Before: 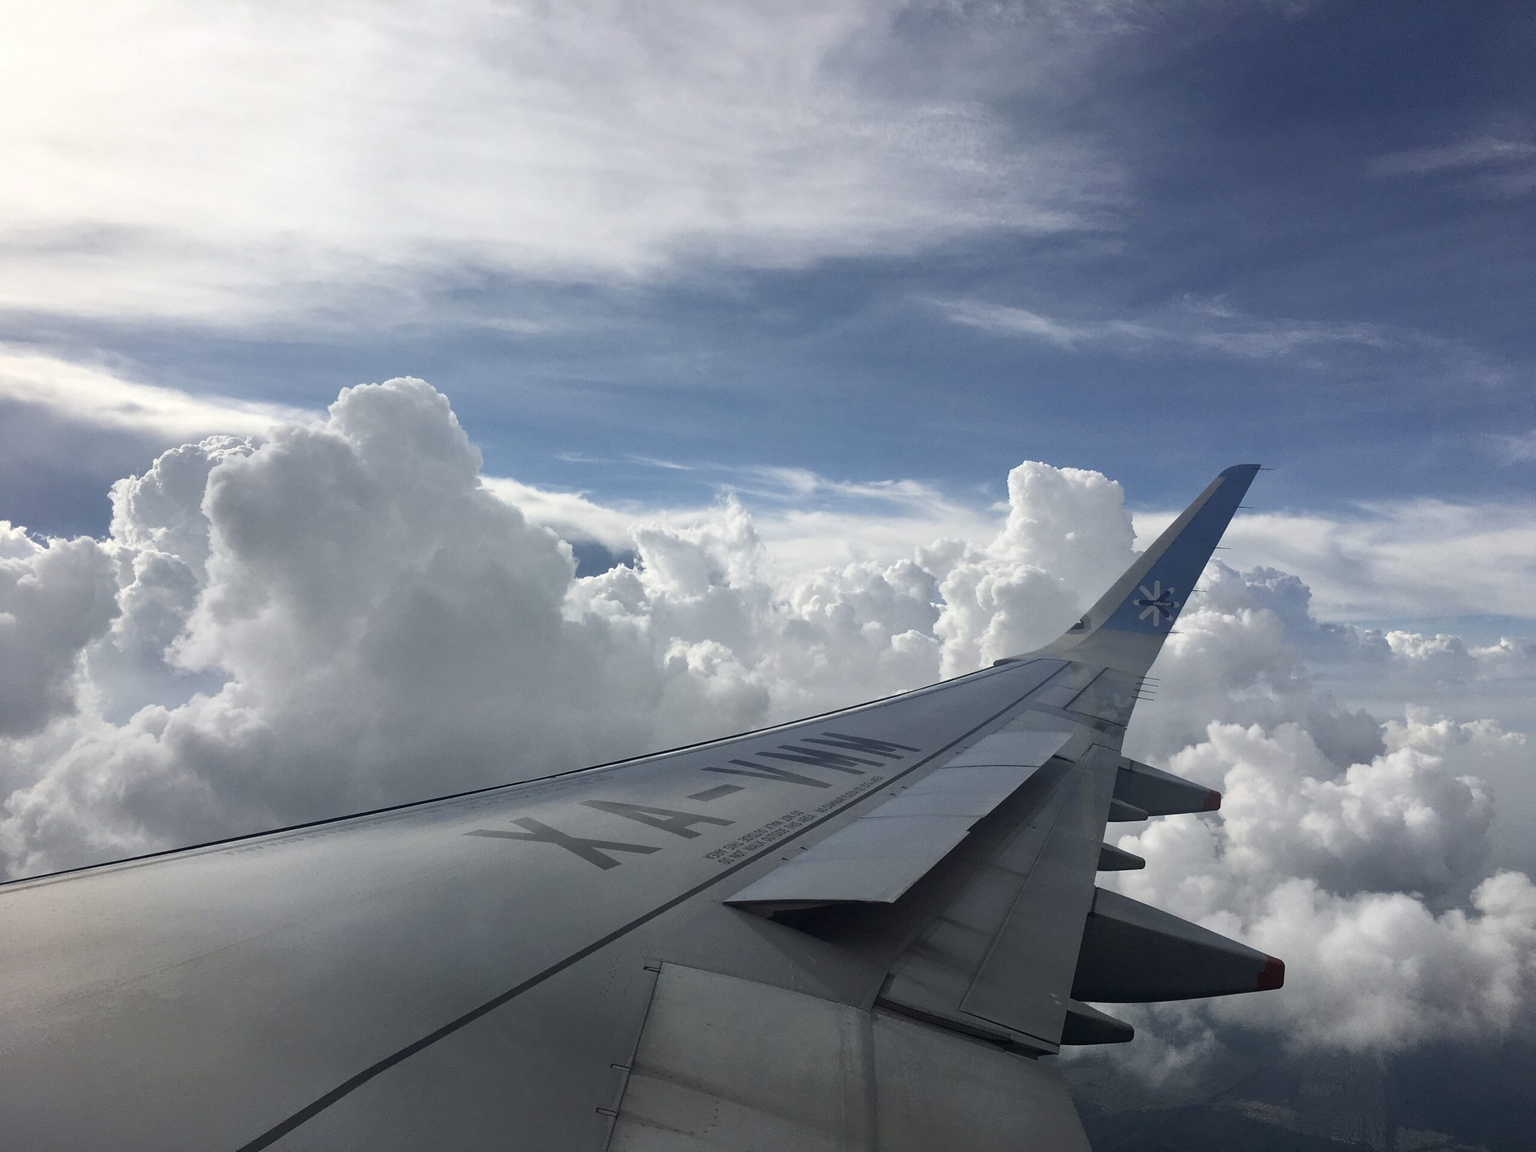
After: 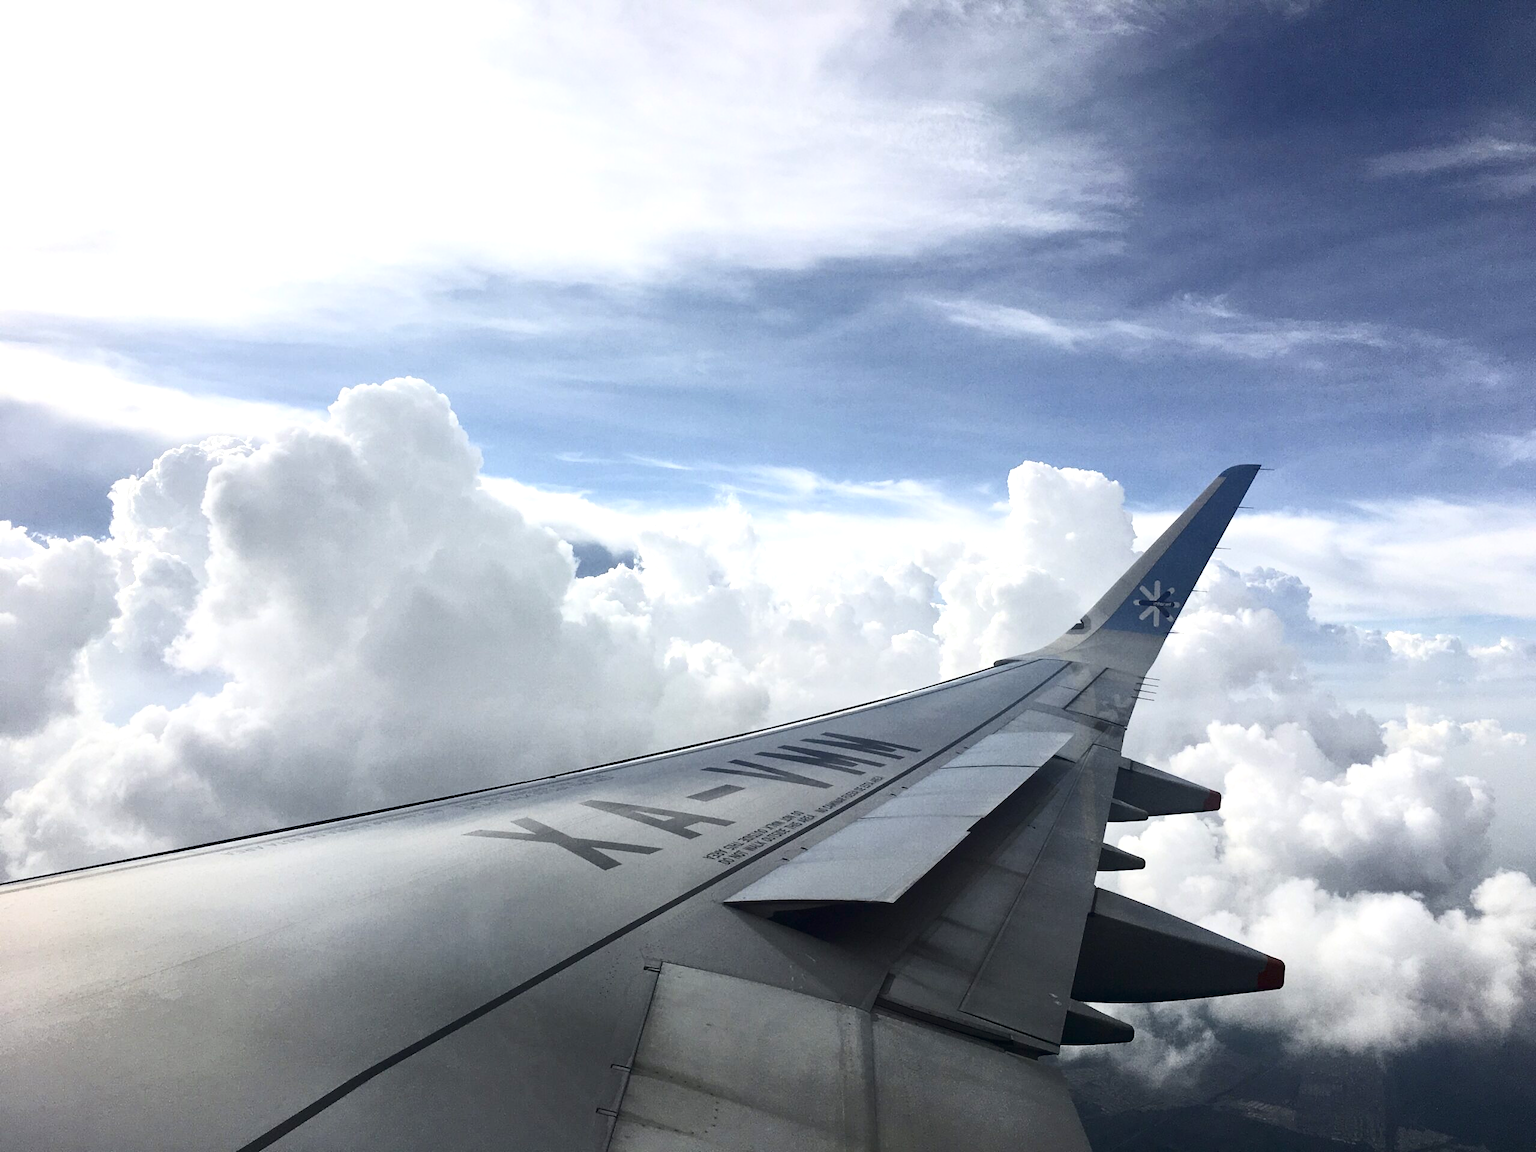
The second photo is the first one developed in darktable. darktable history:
contrast brightness saturation: contrast 0.283
exposure: black level correction 0, exposure 0.678 EV, compensate highlight preservation false
